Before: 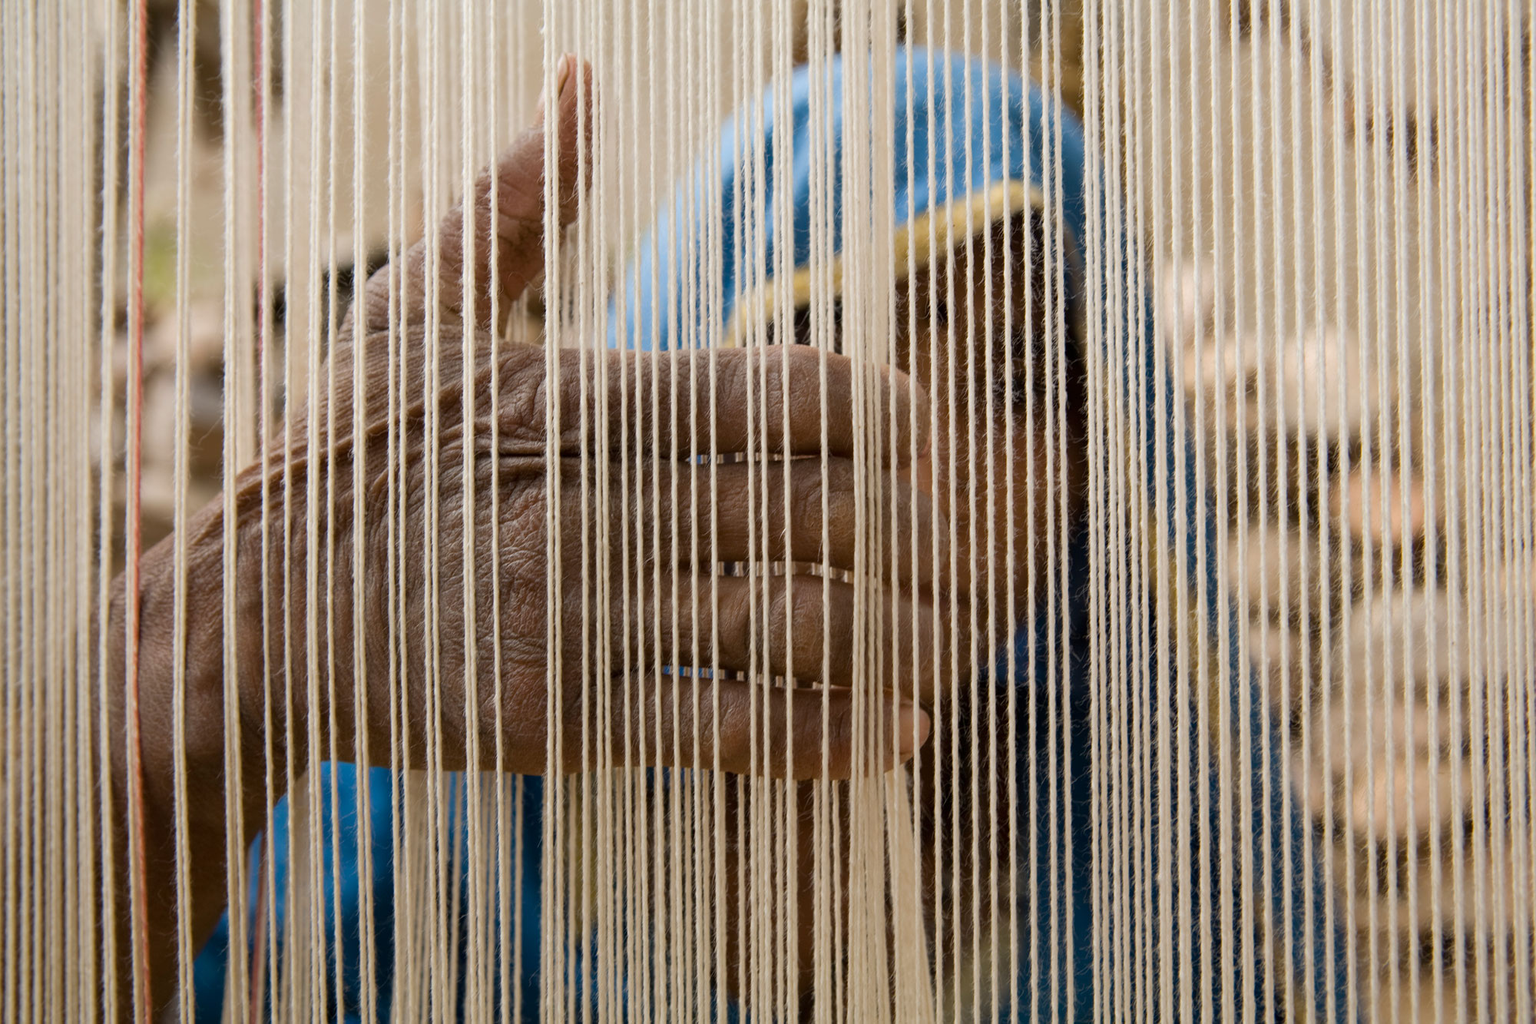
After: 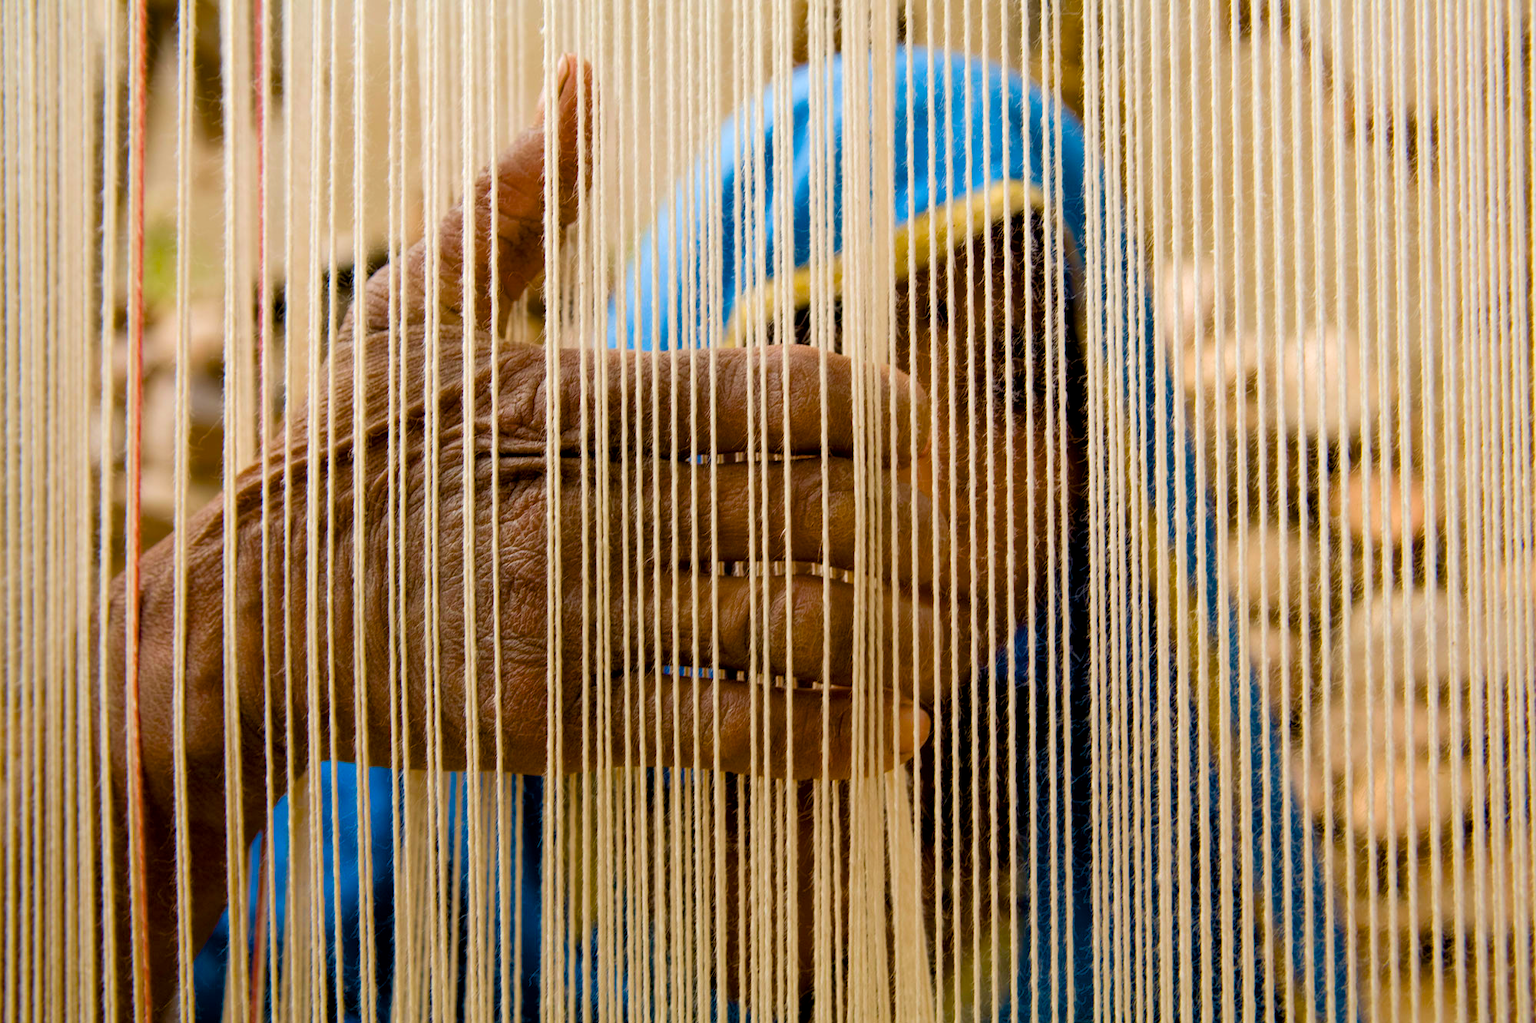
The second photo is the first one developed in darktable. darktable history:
exposure: black level correction 0.007, exposure 0.159 EV, compensate highlight preservation false
color balance rgb: perceptual saturation grading › global saturation 20%, perceptual saturation grading › highlights -25%, perceptual saturation grading › shadows 25%, global vibrance 50%
velvia: on, module defaults
vibrance: on, module defaults
